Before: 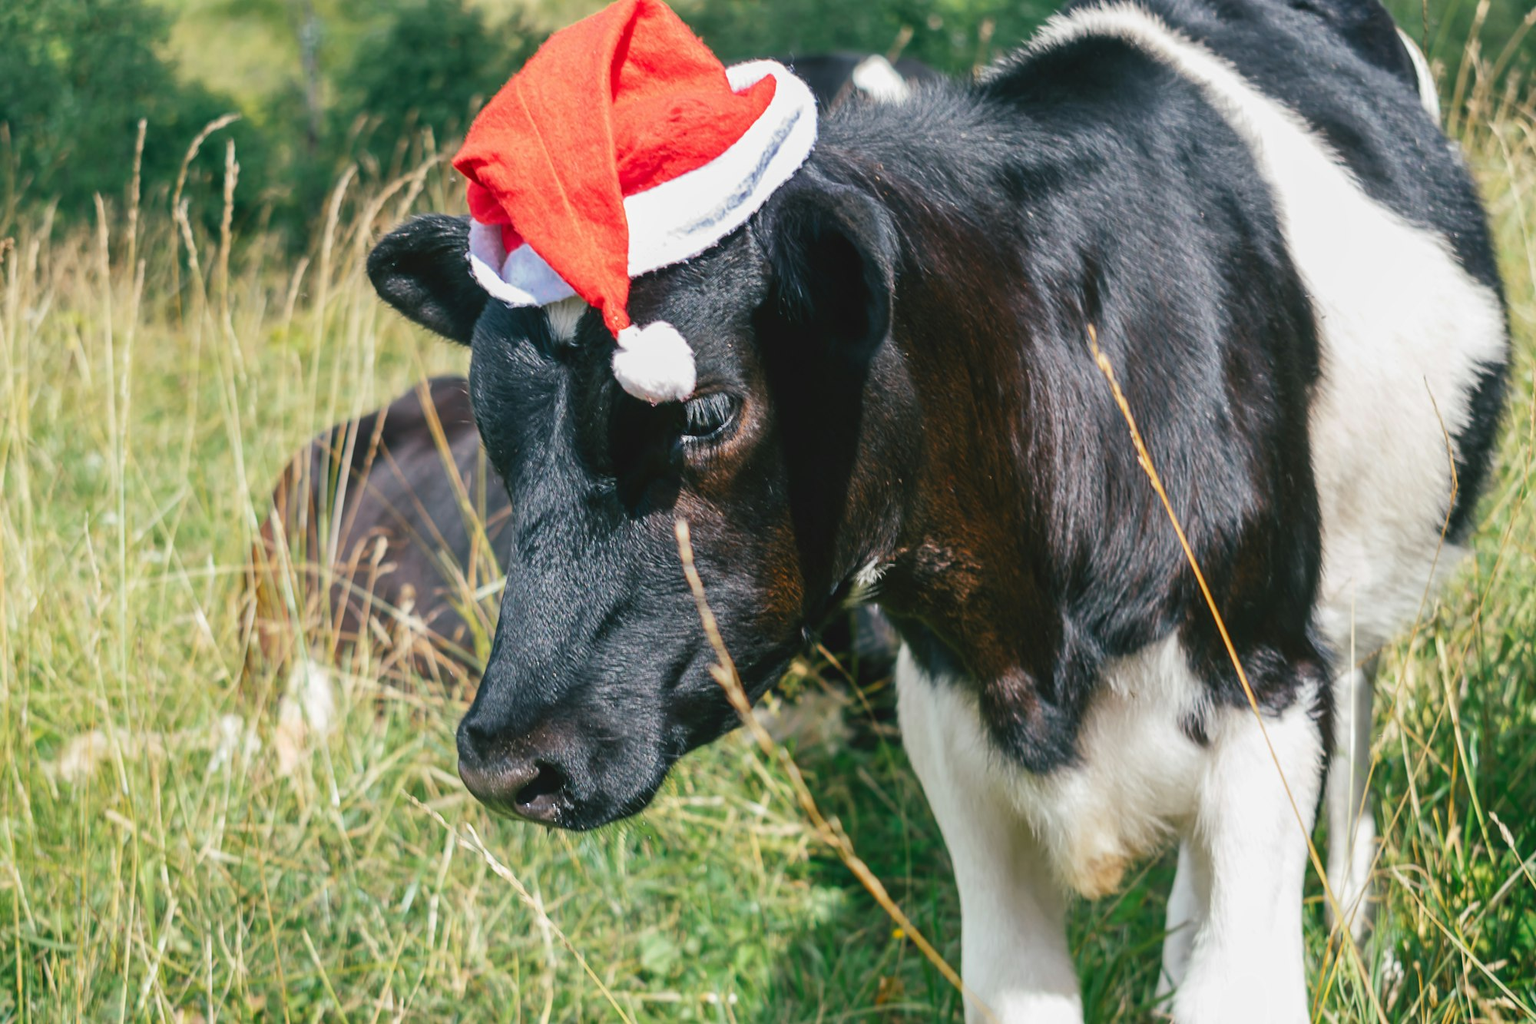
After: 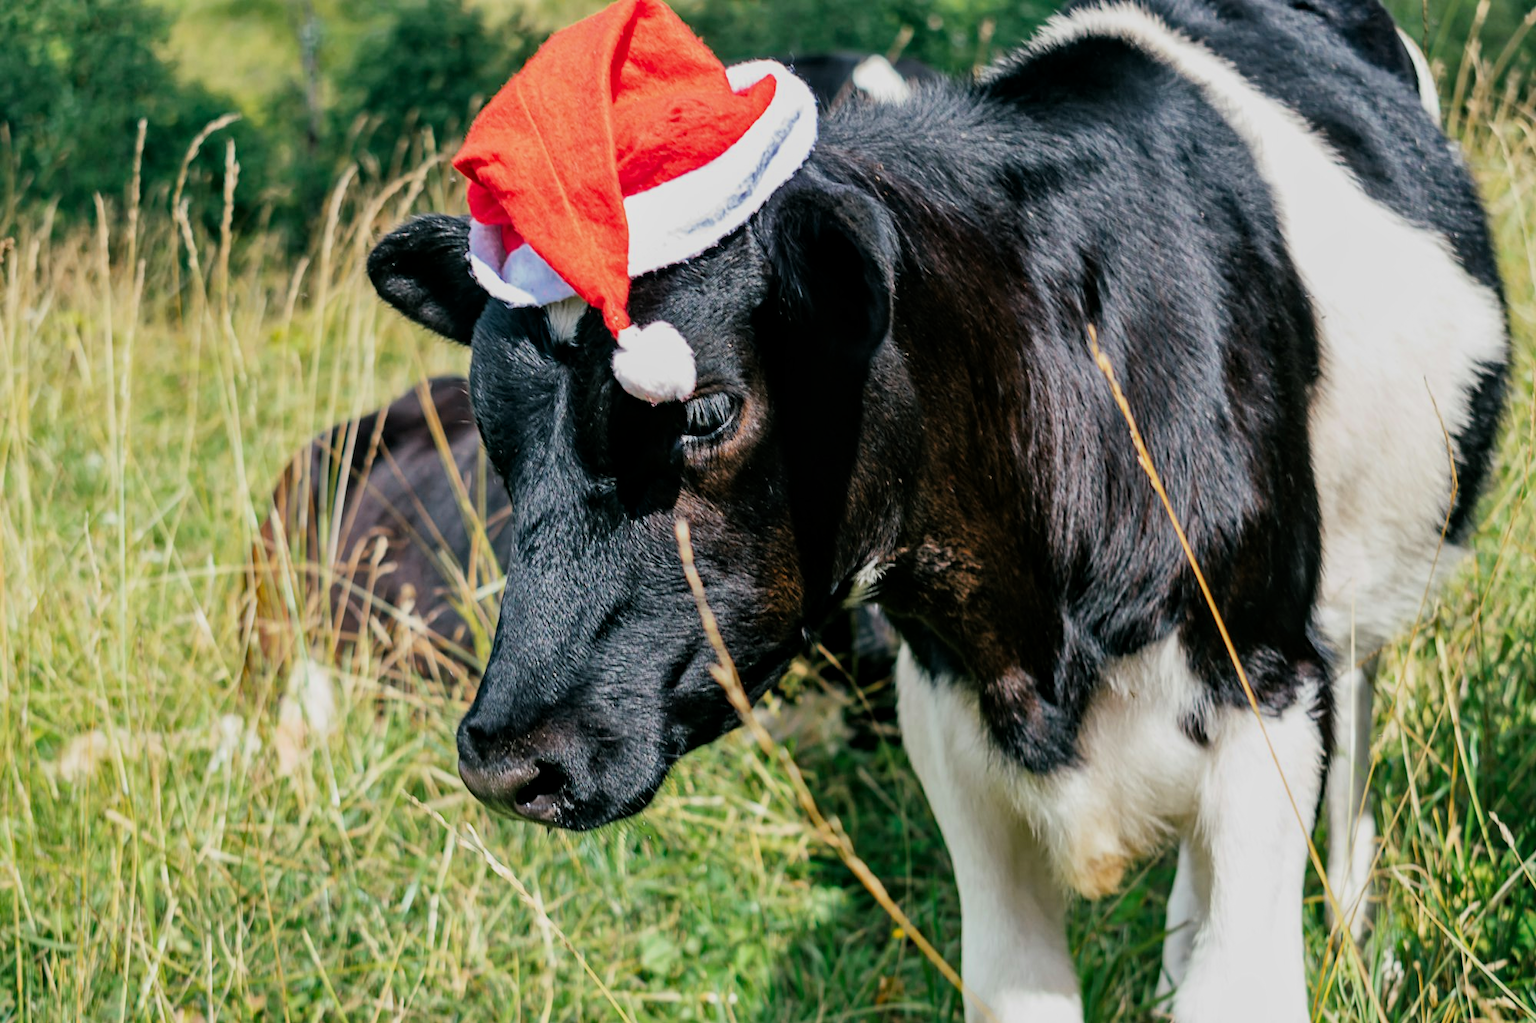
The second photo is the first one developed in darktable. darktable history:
haze removal: strength 0.29, distance 0.25, compatibility mode true, adaptive false
local contrast: mode bilateral grid, contrast 20, coarseness 50, detail 120%, midtone range 0.2
filmic rgb: threshold 3 EV, hardness 4.17, latitude 50%, contrast 1.1, preserve chrominance max RGB, color science v6 (2022), contrast in shadows safe, contrast in highlights safe, enable highlight reconstruction true
